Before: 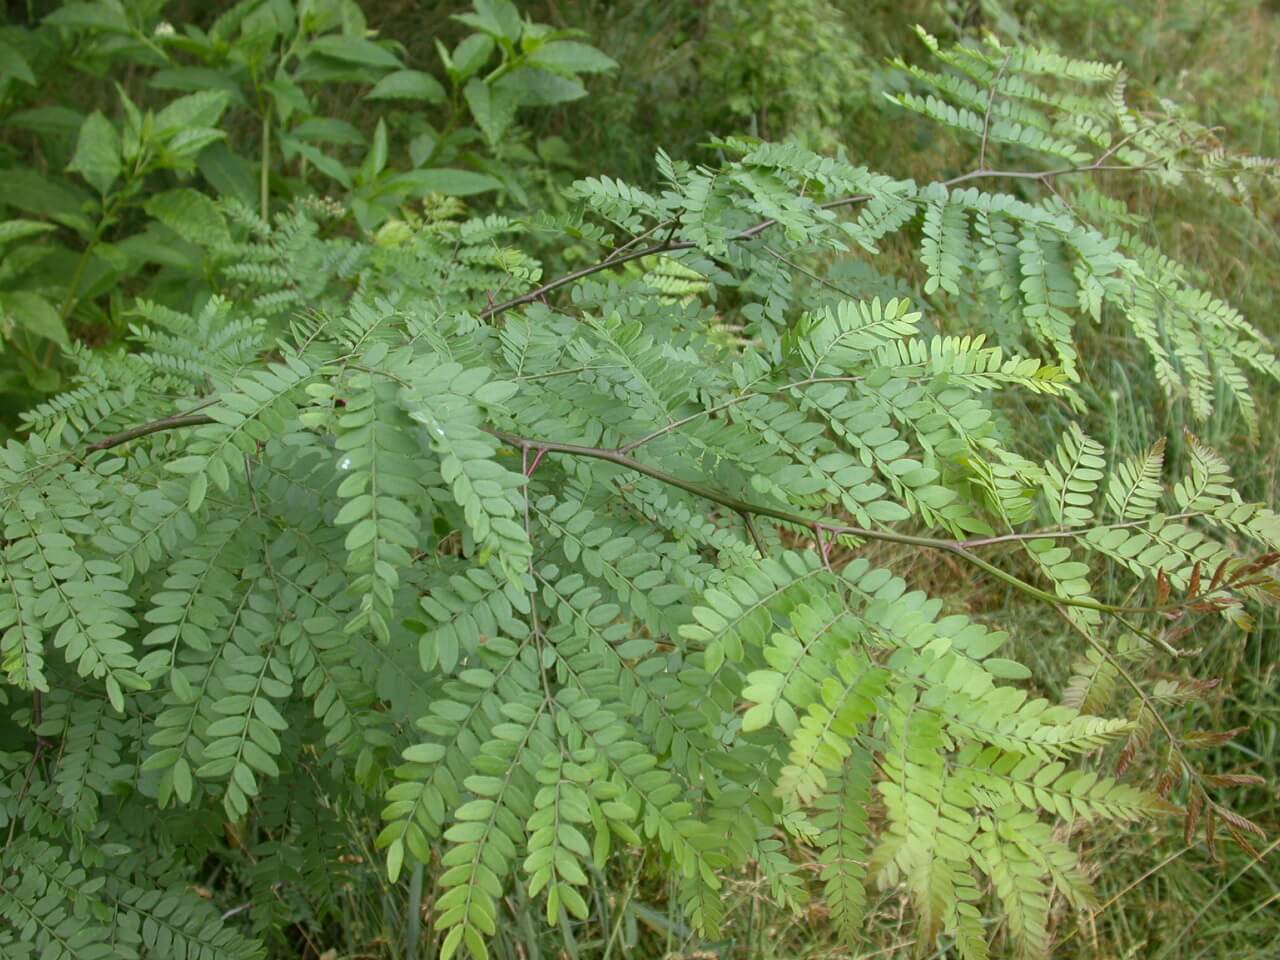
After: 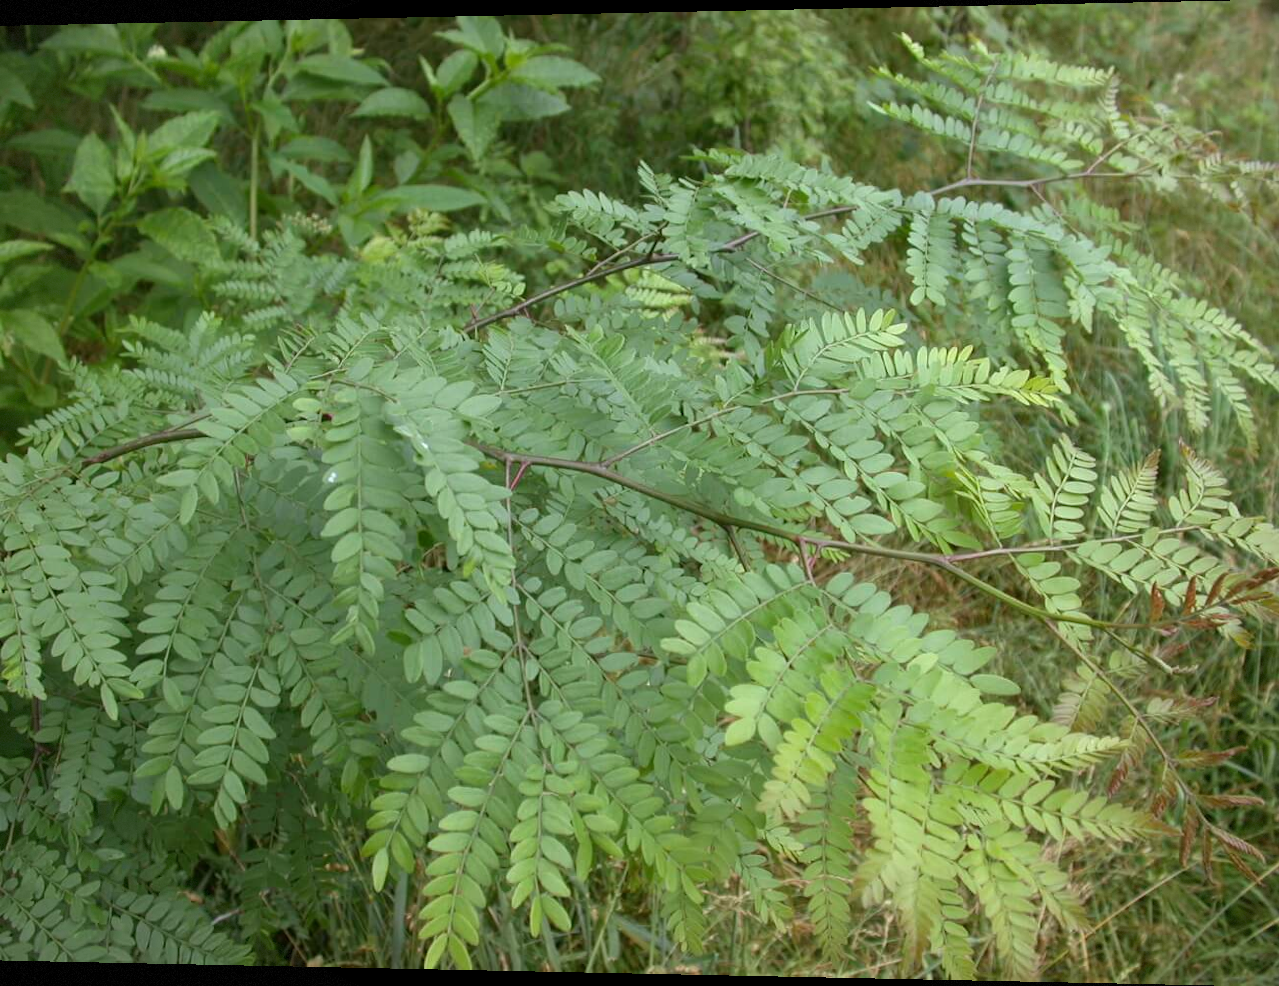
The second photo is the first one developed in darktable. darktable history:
vignetting: fall-off start 97.28%, fall-off radius 79%, brightness -0.462, saturation -0.3, width/height ratio 1.114, dithering 8-bit output, unbound false
rotate and perspective: lens shift (horizontal) -0.055, automatic cropping off
white balance: red 1.004, blue 1.024
